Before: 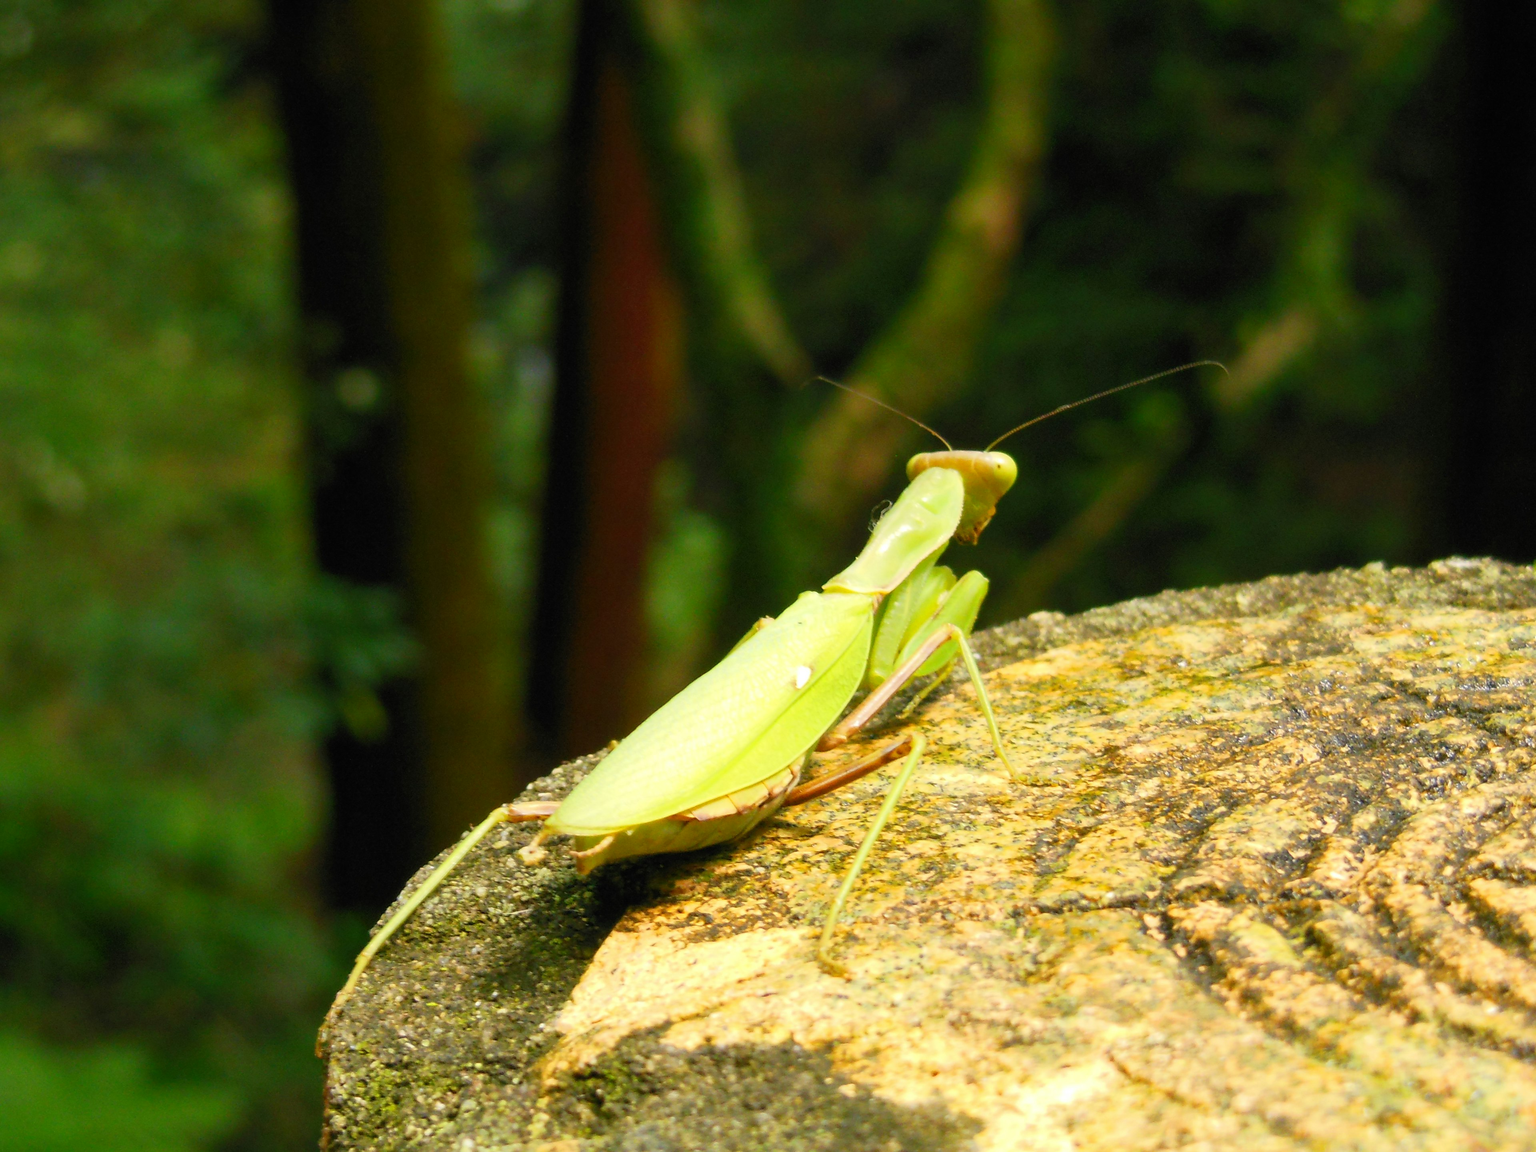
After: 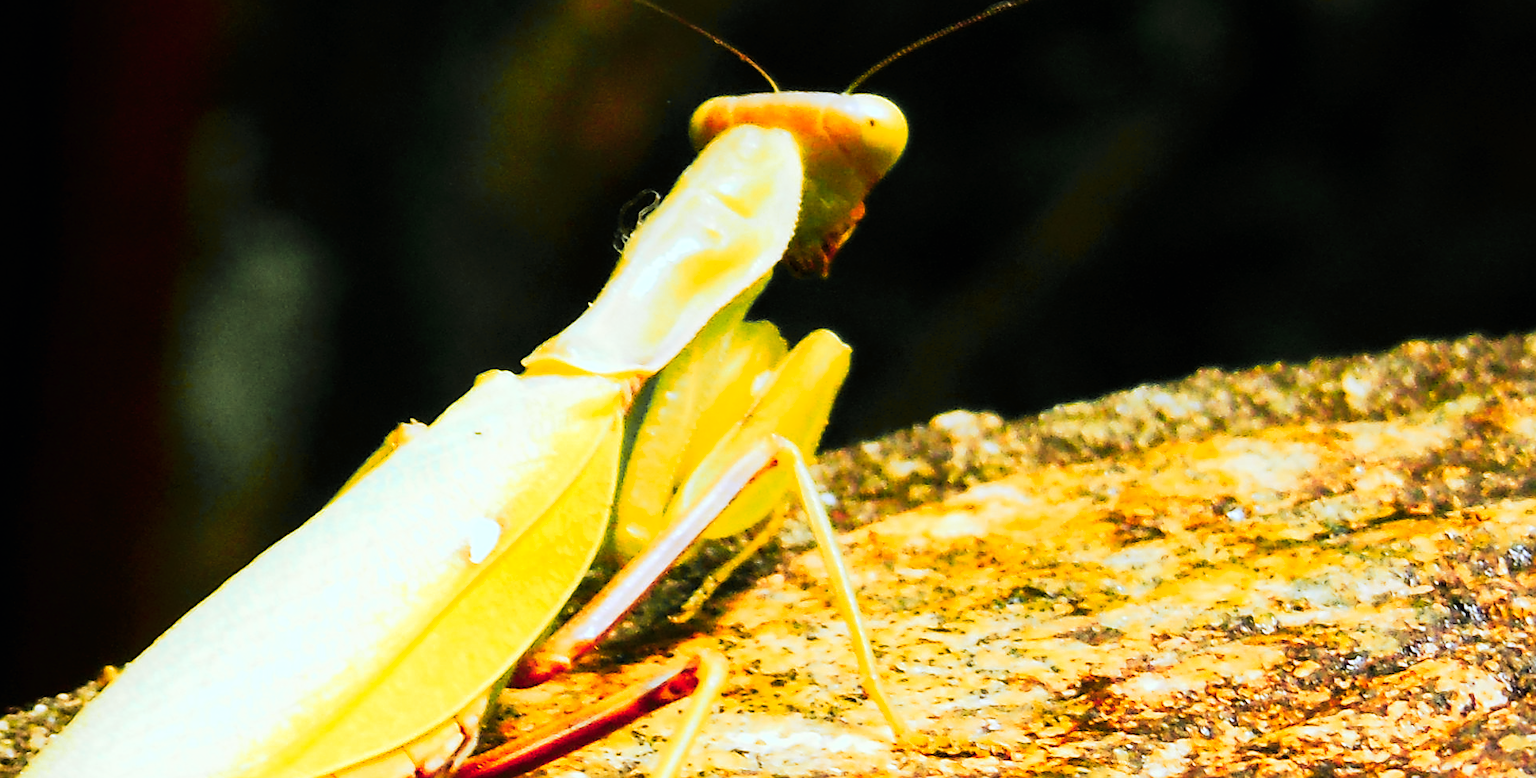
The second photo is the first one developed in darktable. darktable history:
color correction: highlights a* -2.34, highlights b* -18.36
sharpen: on, module defaults
crop: left 36.389%, top 35.13%, right 13.129%, bottom 30.768%
color zones: curves: ch1 [(0.29, 0.492) (0.373, 0.185) (0.509, 0.481)]; ch2 [(0.25, 0.462) (0.749, 0.457)]
tone curve: curves: ch0 [(0, 0) (0.003, 0.005) (0.011, 0.006) (0.025, 0.004) (0.044, 0.004) (0.069, 0.007) (0.1, 0.014) (0.136, 0.018) (0.177, 0.034) (0.224, 0.065) (0.277, 0.089) (0.335, 0.143) (0.399, 0.219) (0.468, 0.327) (0.543, 0.455) (0.623, 0.63) (0.709, 0.786) (0.801, 0.87) (0.898, 0.922) (1, 1)], preserve colors none
